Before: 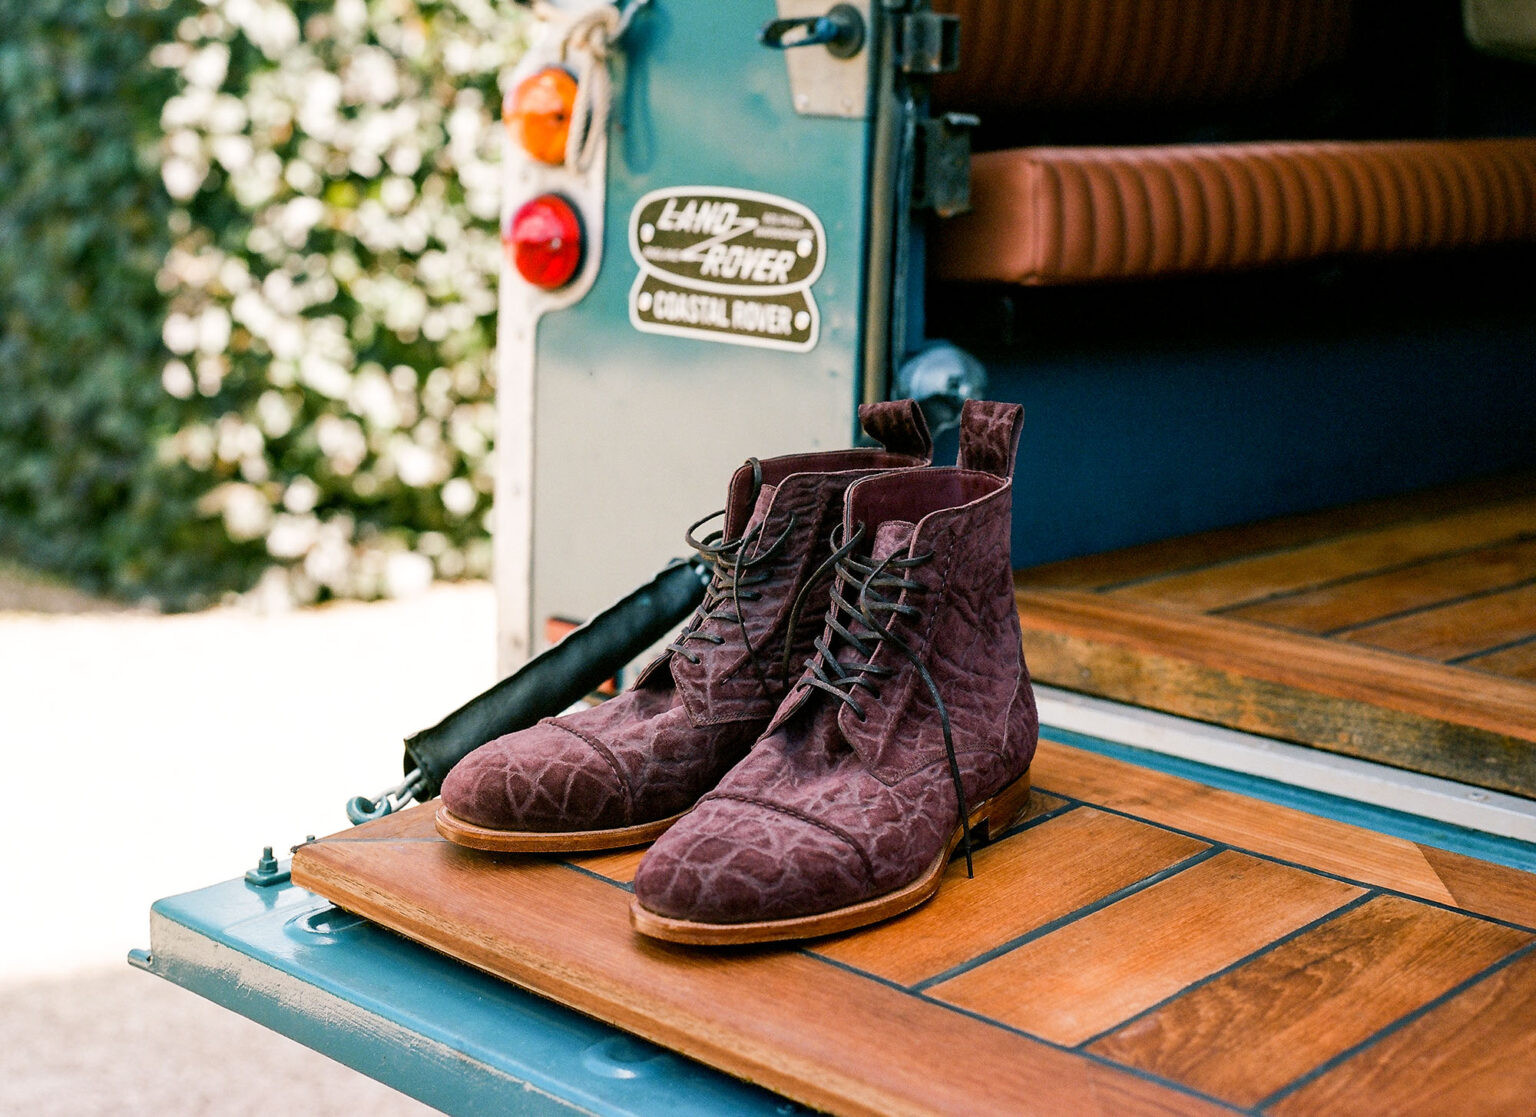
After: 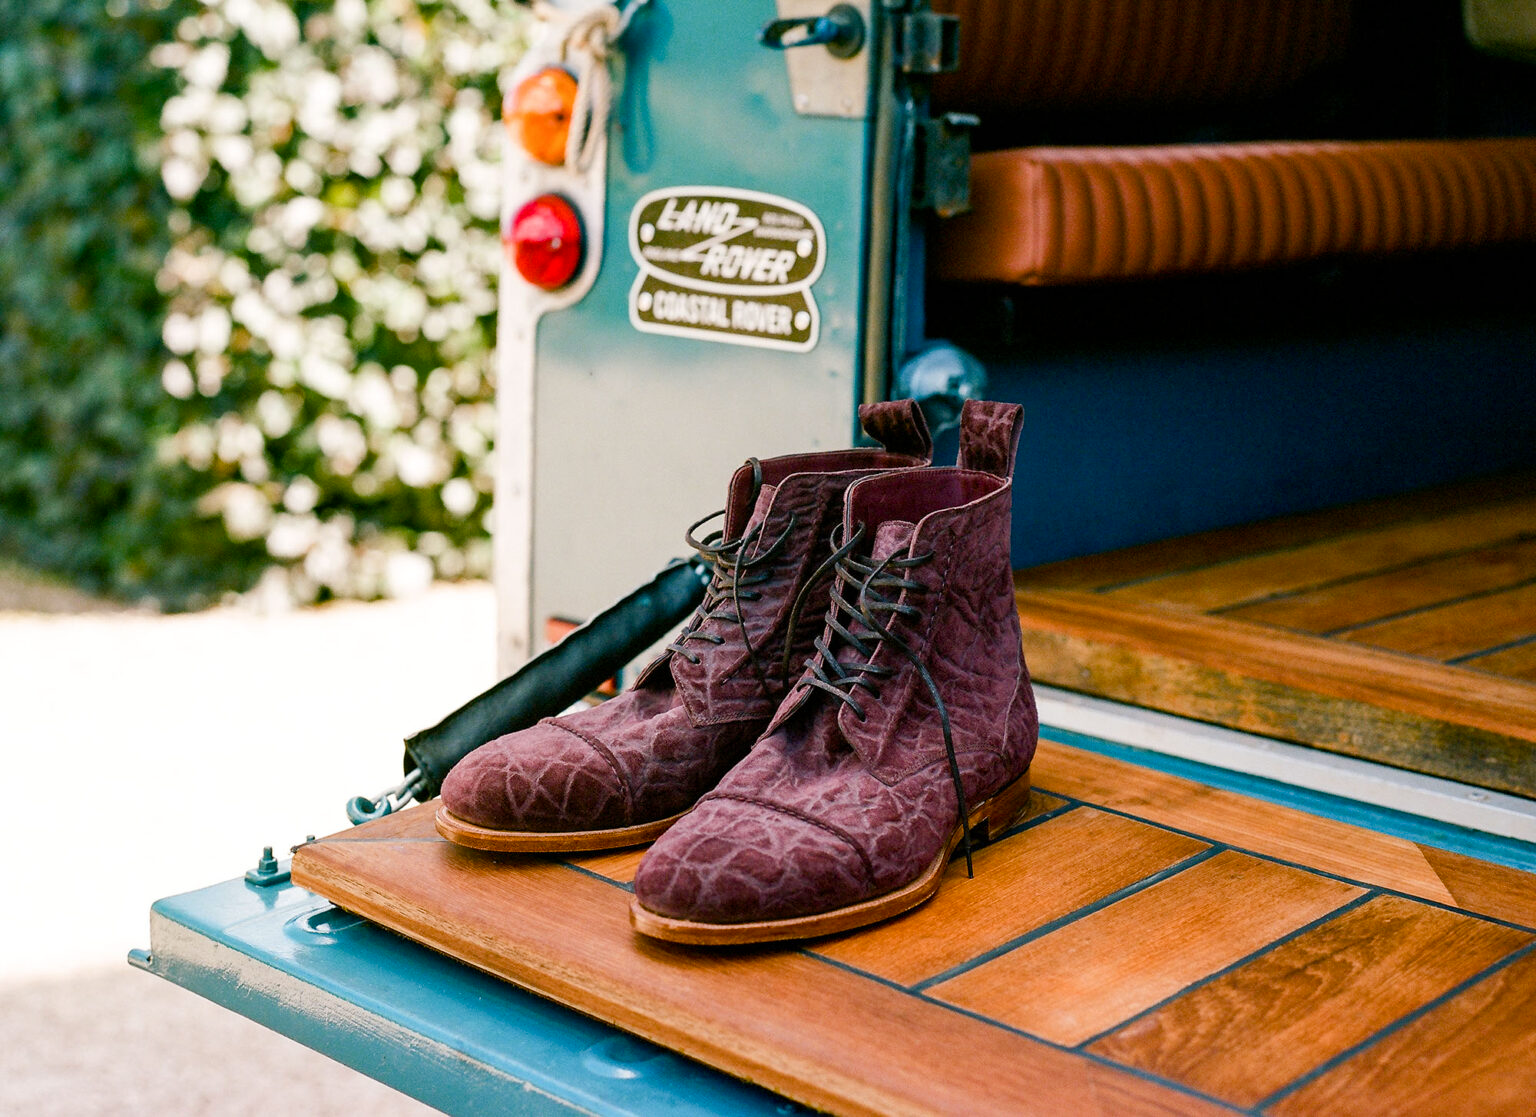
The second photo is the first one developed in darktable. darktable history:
color balance rgb: perceptual saturation grading › global saturation 13.857%, perceptual saturation grading › highlights -24.891%, perceptual saturation grading › shadows 29.562%, global vibrance 20%
